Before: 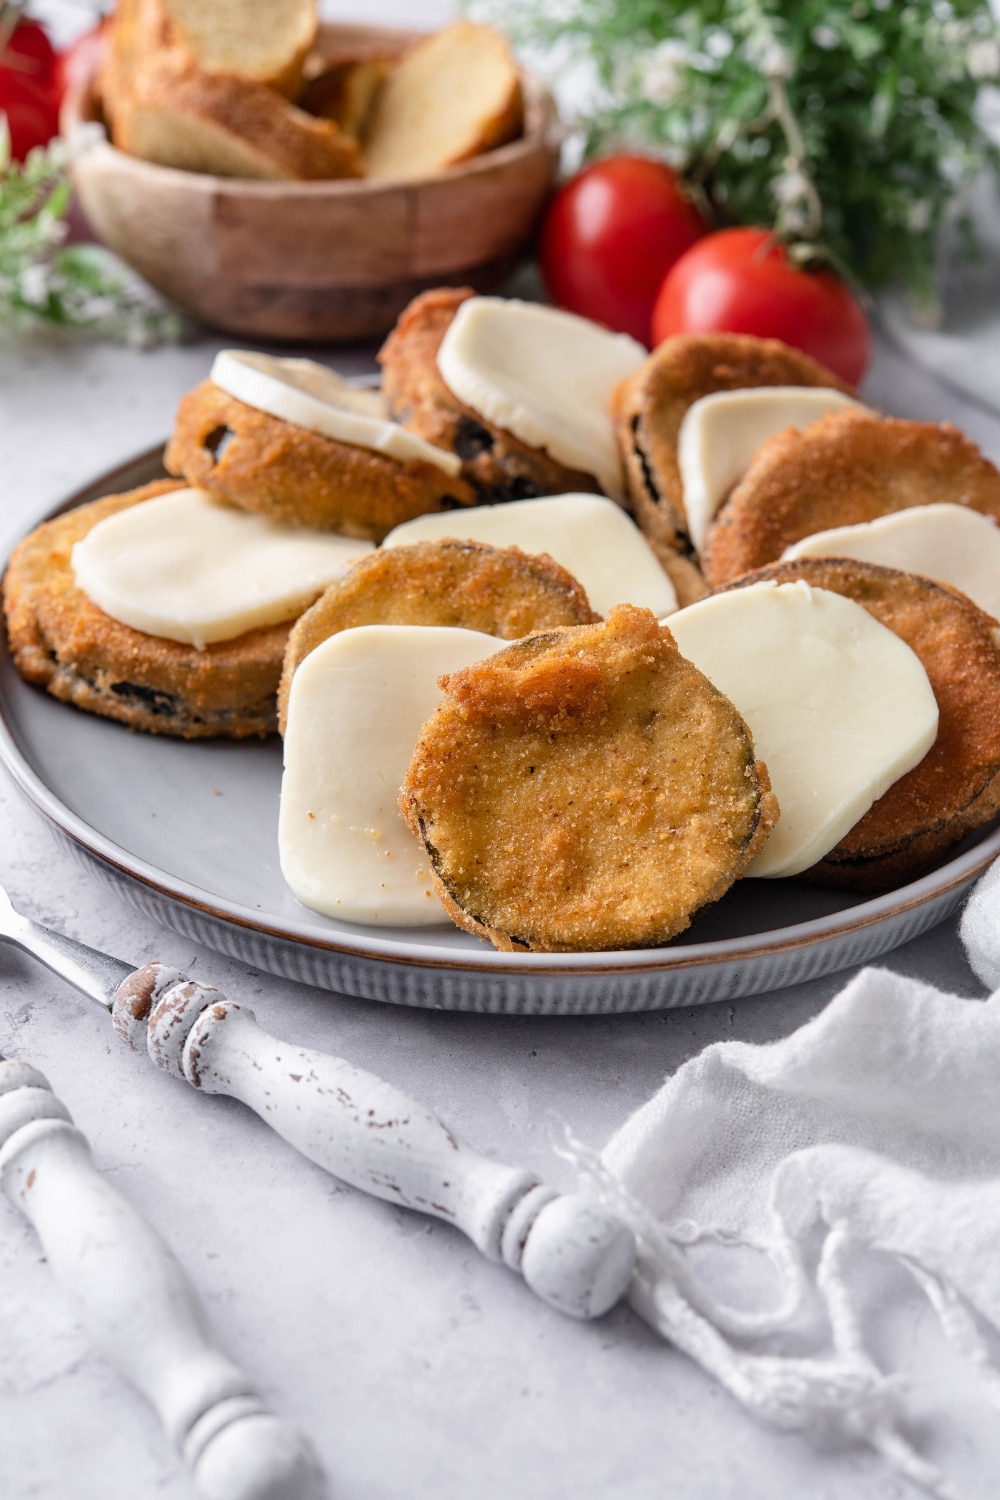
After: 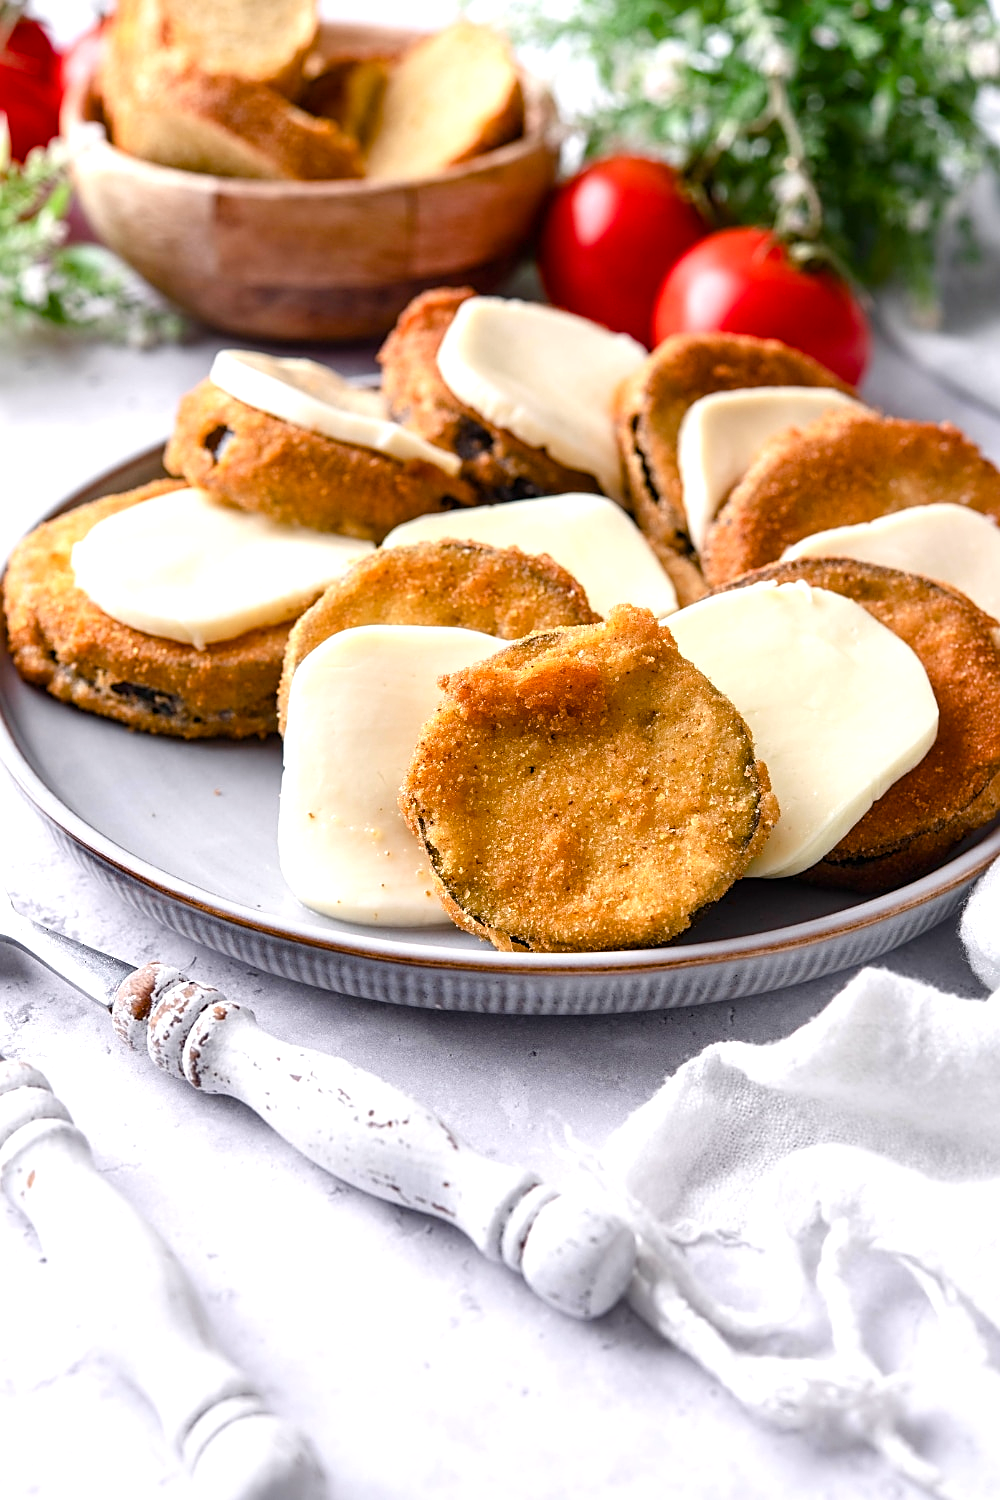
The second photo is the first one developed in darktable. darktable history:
base curve: curves: ch0 [(0, 0) (0.303, 0.277) (1, 1)], preserve colors none
exposure: exposure 0.611 EV, compensate highlight preservation false
sharpen: on, module defaults
color balance rgb: highlights gain › chroma 0.148%, highlights gain › hue 332.2°, perceptual saturation grading › global saturation 20%, perceptual saturation grading › highlights -25.716%, perceptual saturation grading › shadows 50.21%, global vibrance 9.563%
